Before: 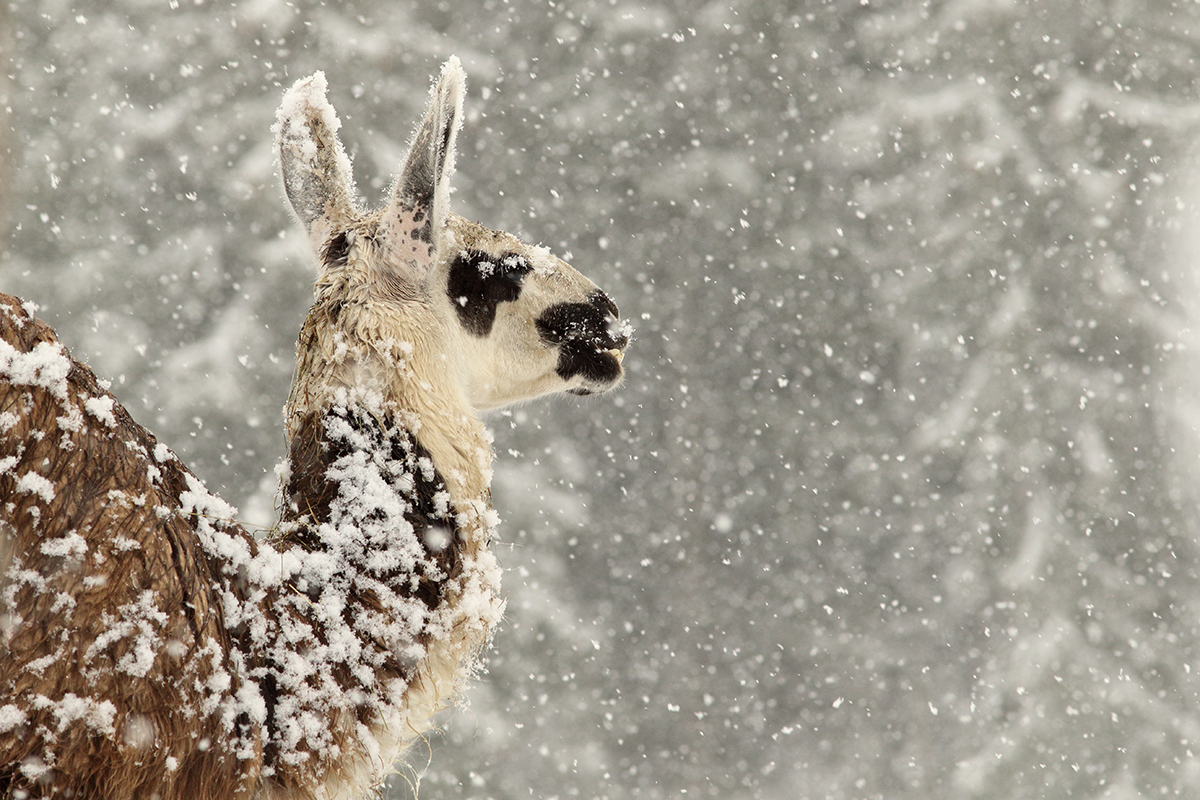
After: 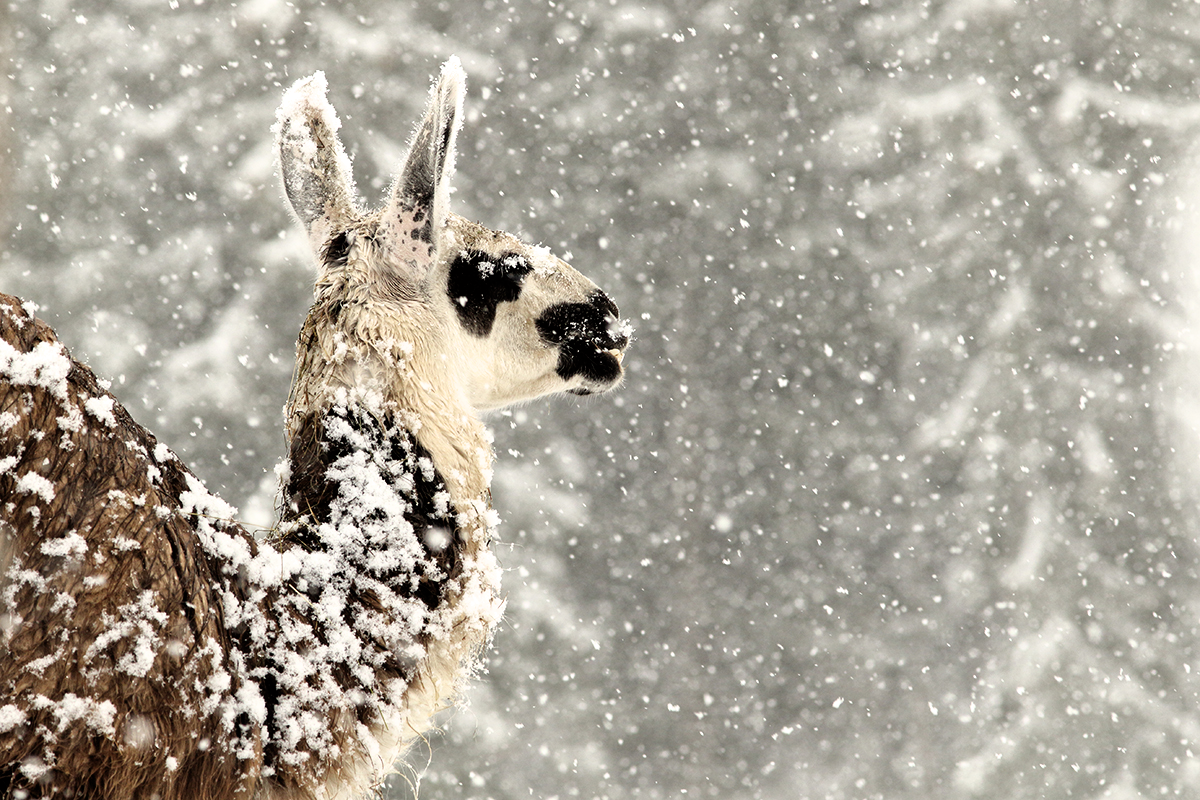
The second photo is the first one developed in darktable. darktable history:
filmic rgb: black relative exposure -8.26 EV, white relative exposure 2.2 EV, target white luminance 99.881%, hardness 7.11, latitude 75.41%, contrast 1.32, highlights saturation mix -1.66%, shadows ↔ highlights balance 29.64%
